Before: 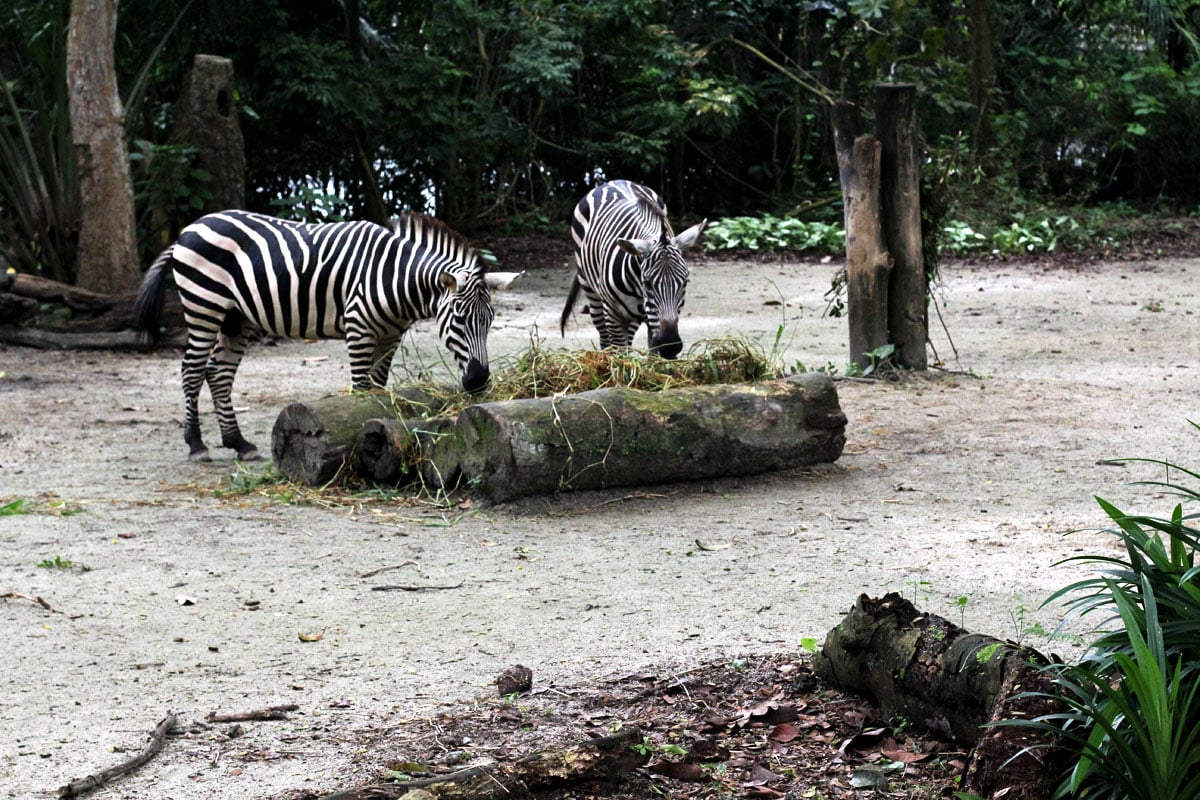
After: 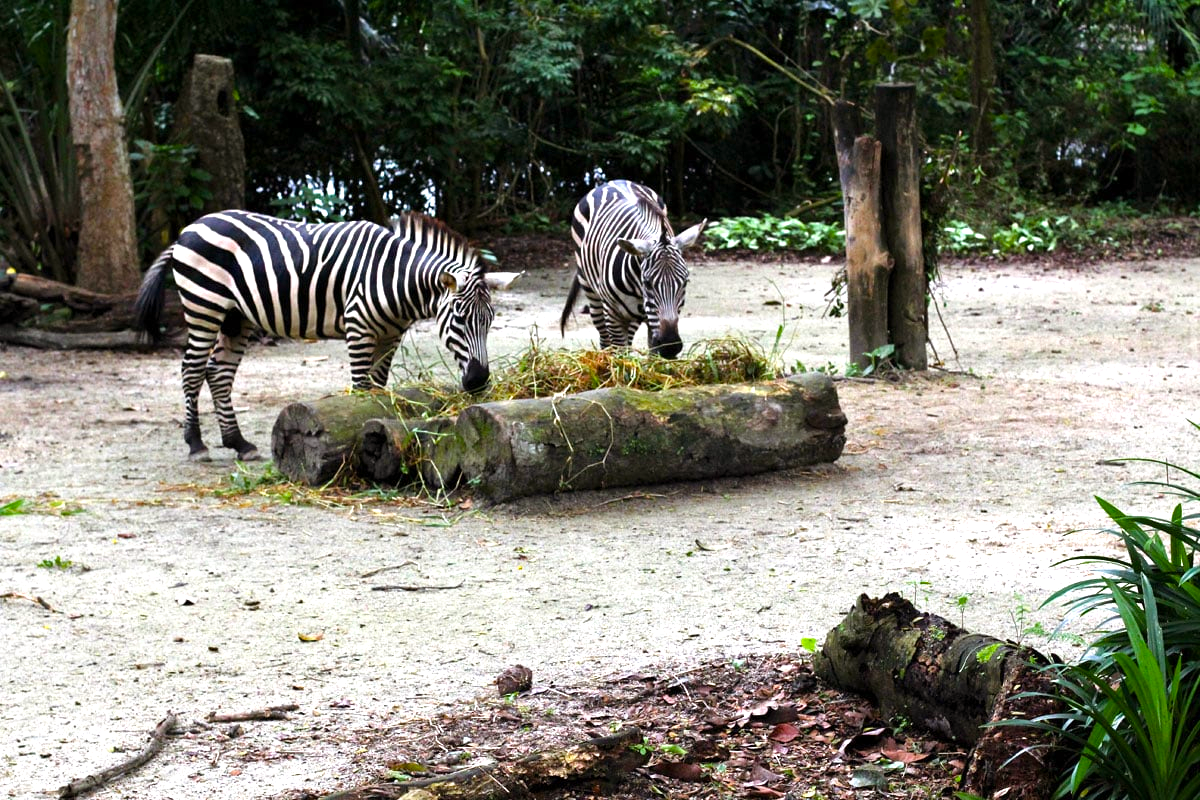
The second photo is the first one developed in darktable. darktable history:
color balance rgb: shadows lift › chroma 2.06%, shadows lift › hue 51.68°, highlights gain › chroma 0.101%, highlights gain › hue 332.53°, linear chroma grading › global chroma 15.4%, perceptual saturation grading › global saturation 19.922%, perceptual brilliance grading › global brilliance 10.159%, perceptual brilliance grading › shadows 14.519%
